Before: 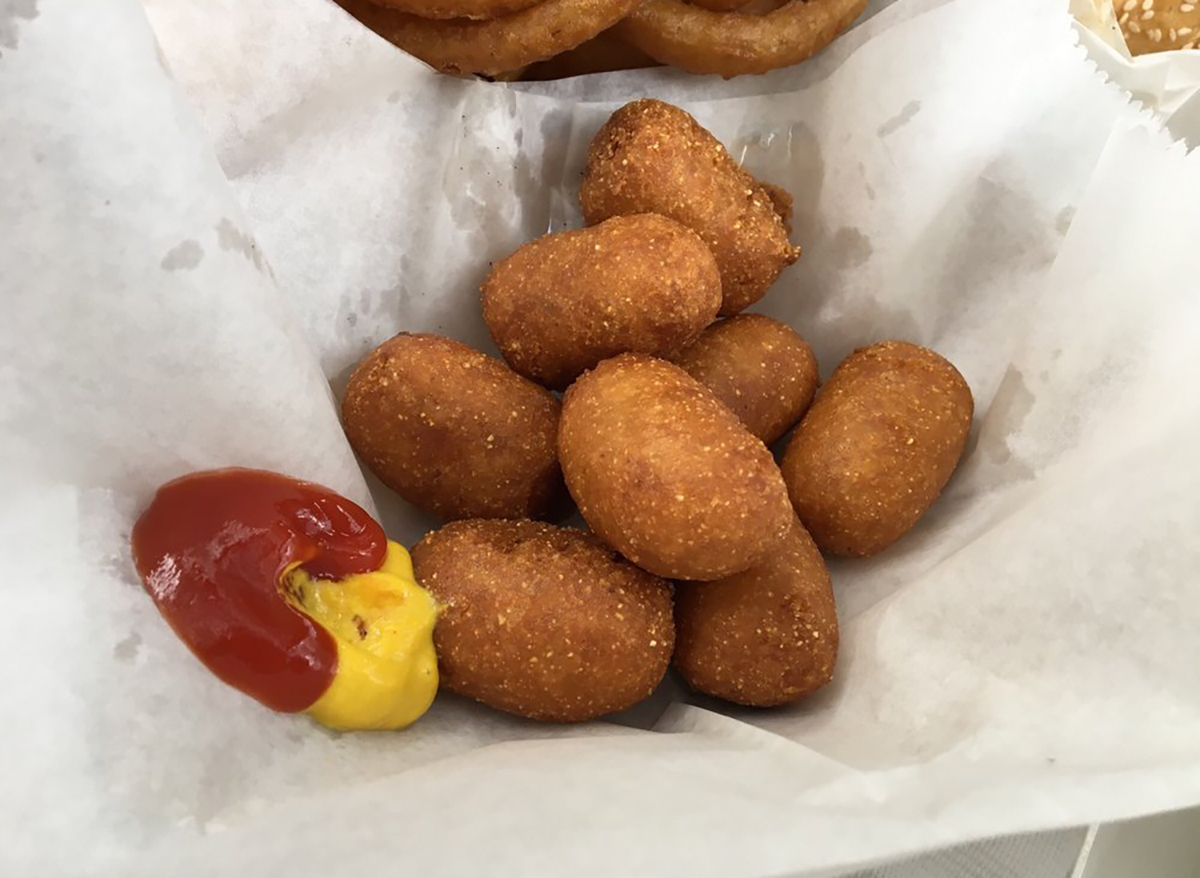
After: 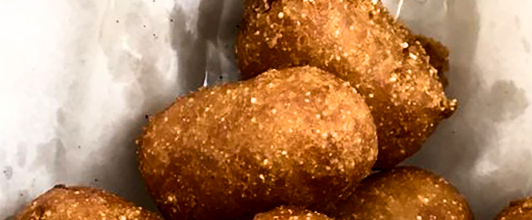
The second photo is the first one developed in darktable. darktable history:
filmic rgb: black relative exposure -8.19 EV, white relative exposure 2.2 EV, target white luminance 99.884%, hardness 7.18, latitude 74.84%, contrast 1.316, highlights saturation mix -1.77%, shadows ↔ highlights balance 30.54%, contrast in shadows safe
crop: left 28.723%, top 16.781%, right 26.71%, bottom 57.635%
color balance rgb: shadows lift › chroma 1.033%, shadows lift › hue 241.91°, perceptual saturation grading › global saturation 15.023%, global vibrance 20%
contrast brightness saturation: contrast 0.288
